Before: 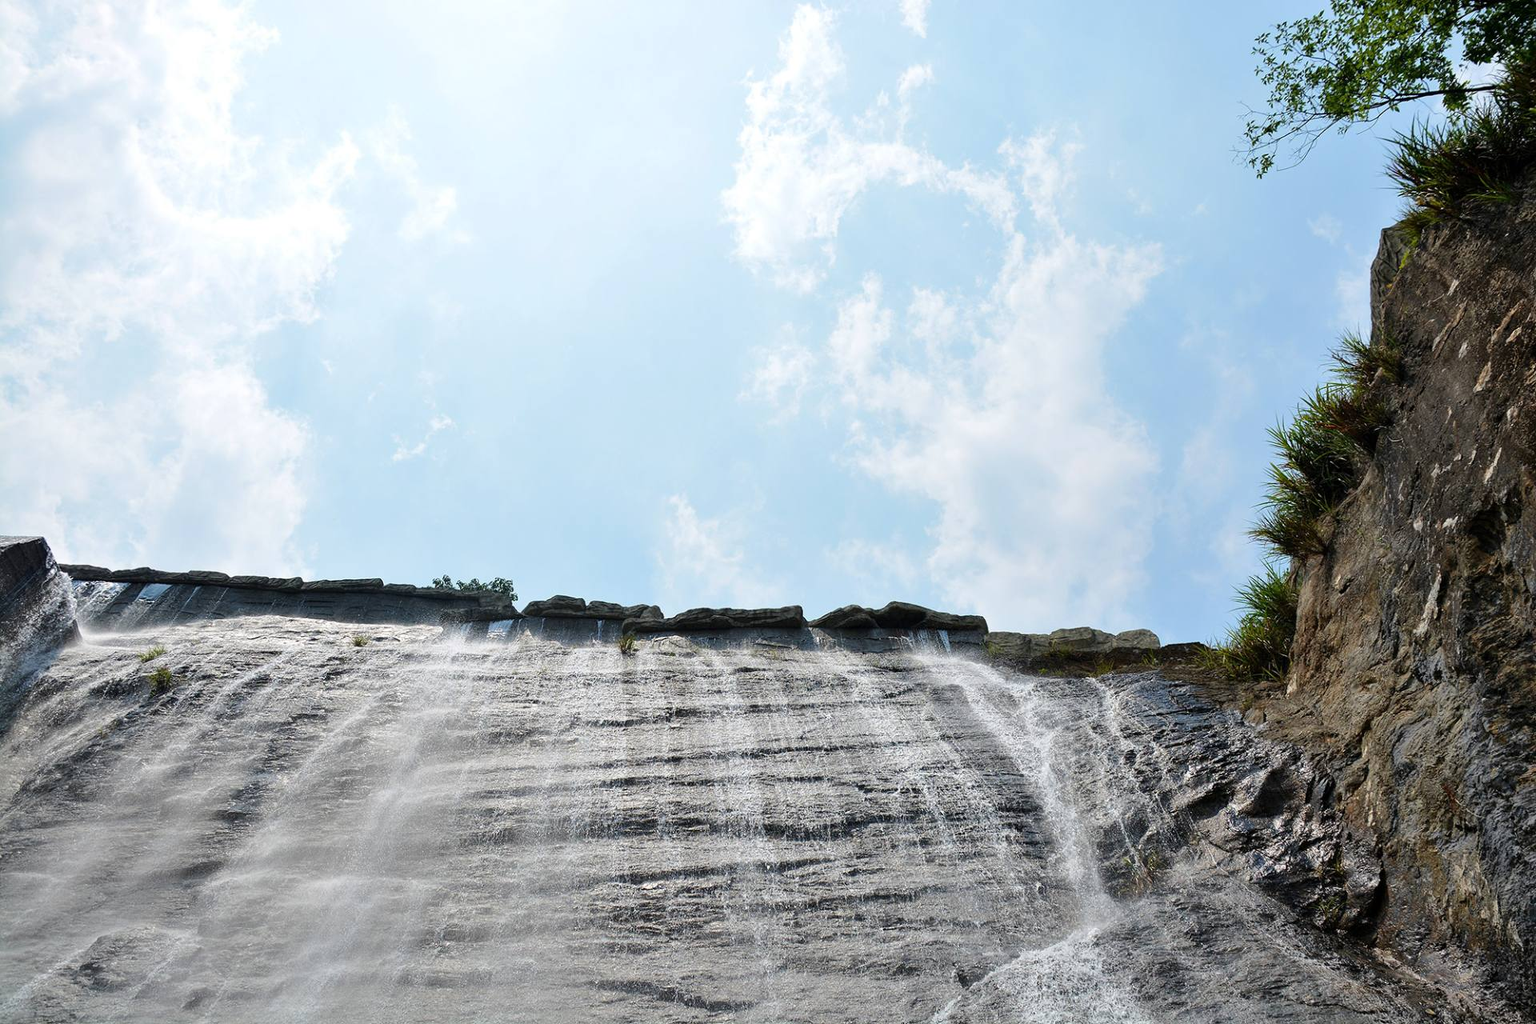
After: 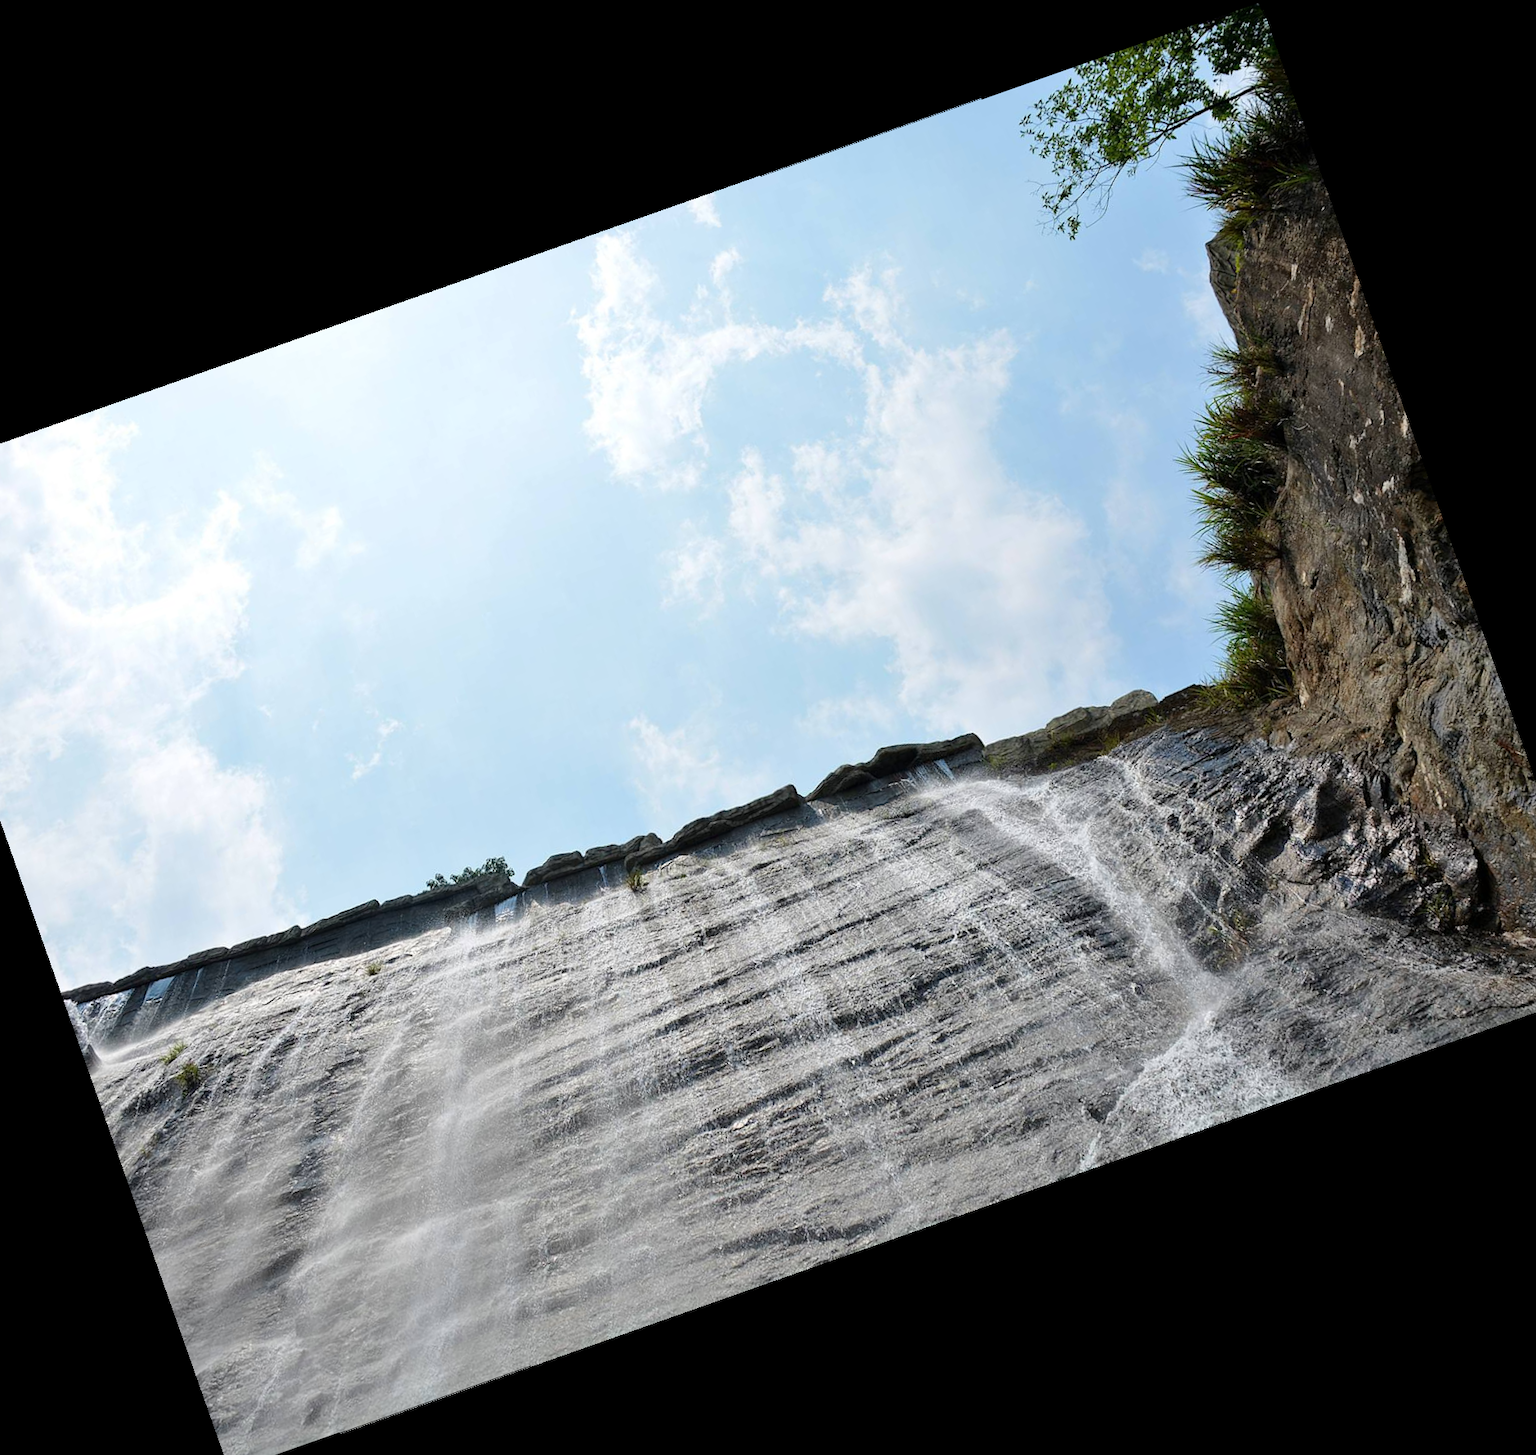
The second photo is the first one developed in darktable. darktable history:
rotate and perspective: rotation 0.215°, lens shift (vertical) -0.139, crop left 0.069, crop right 0.939, crop top 0.002, crop bottom 0.996
crop and rotate: angle 19.43°, left 6.812%, right 4.125%, bottom 1.087%
